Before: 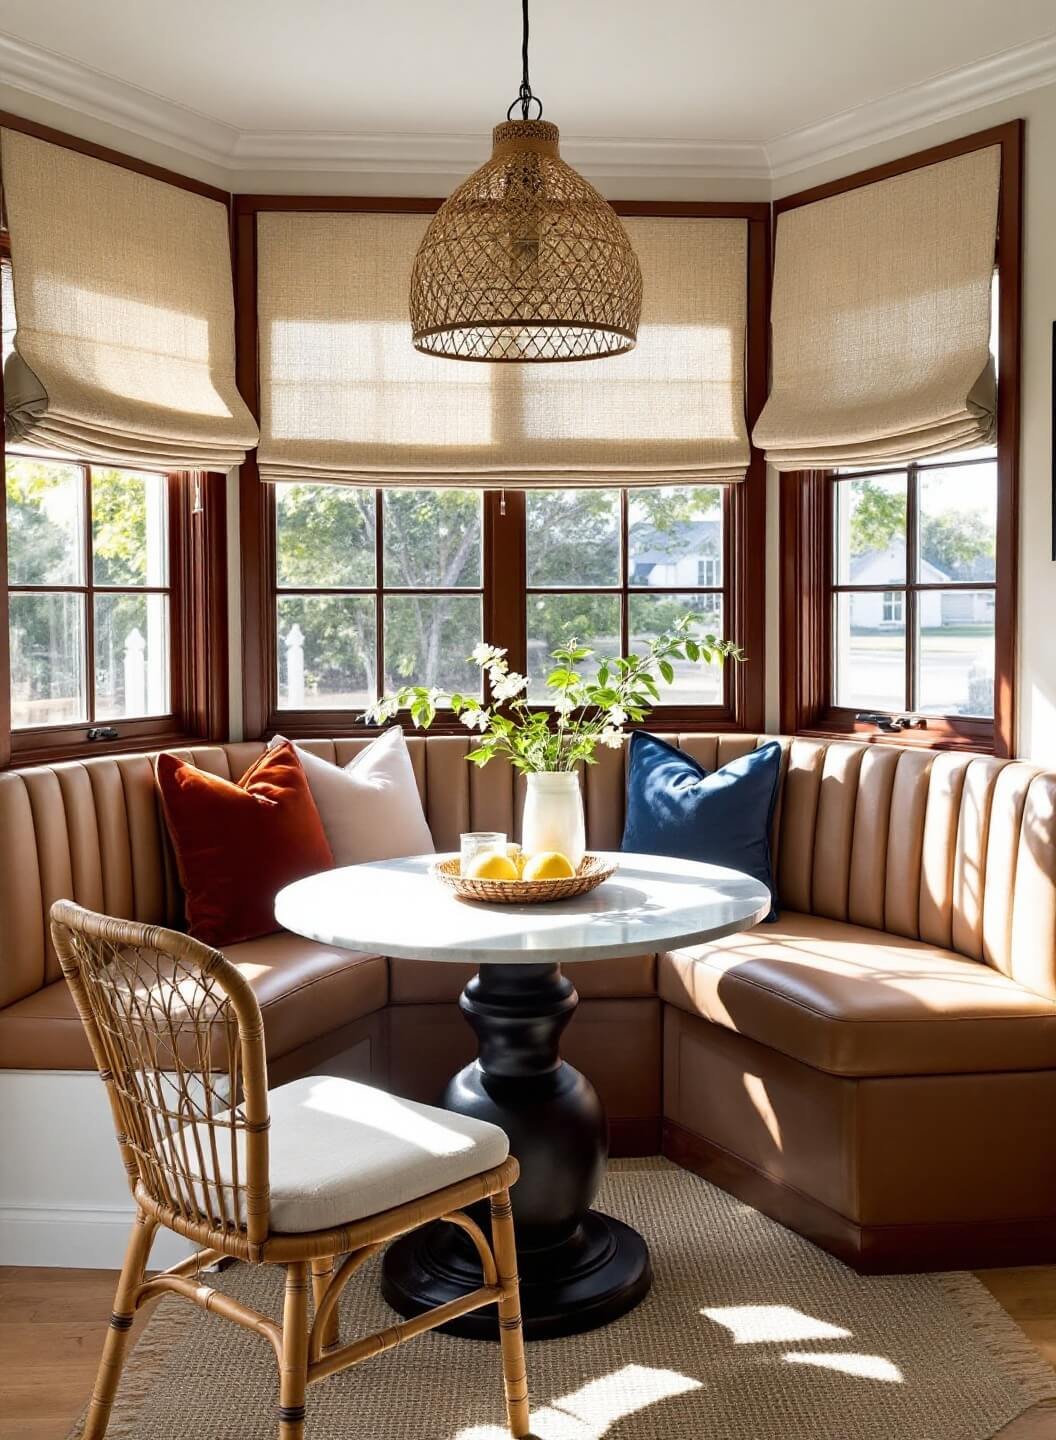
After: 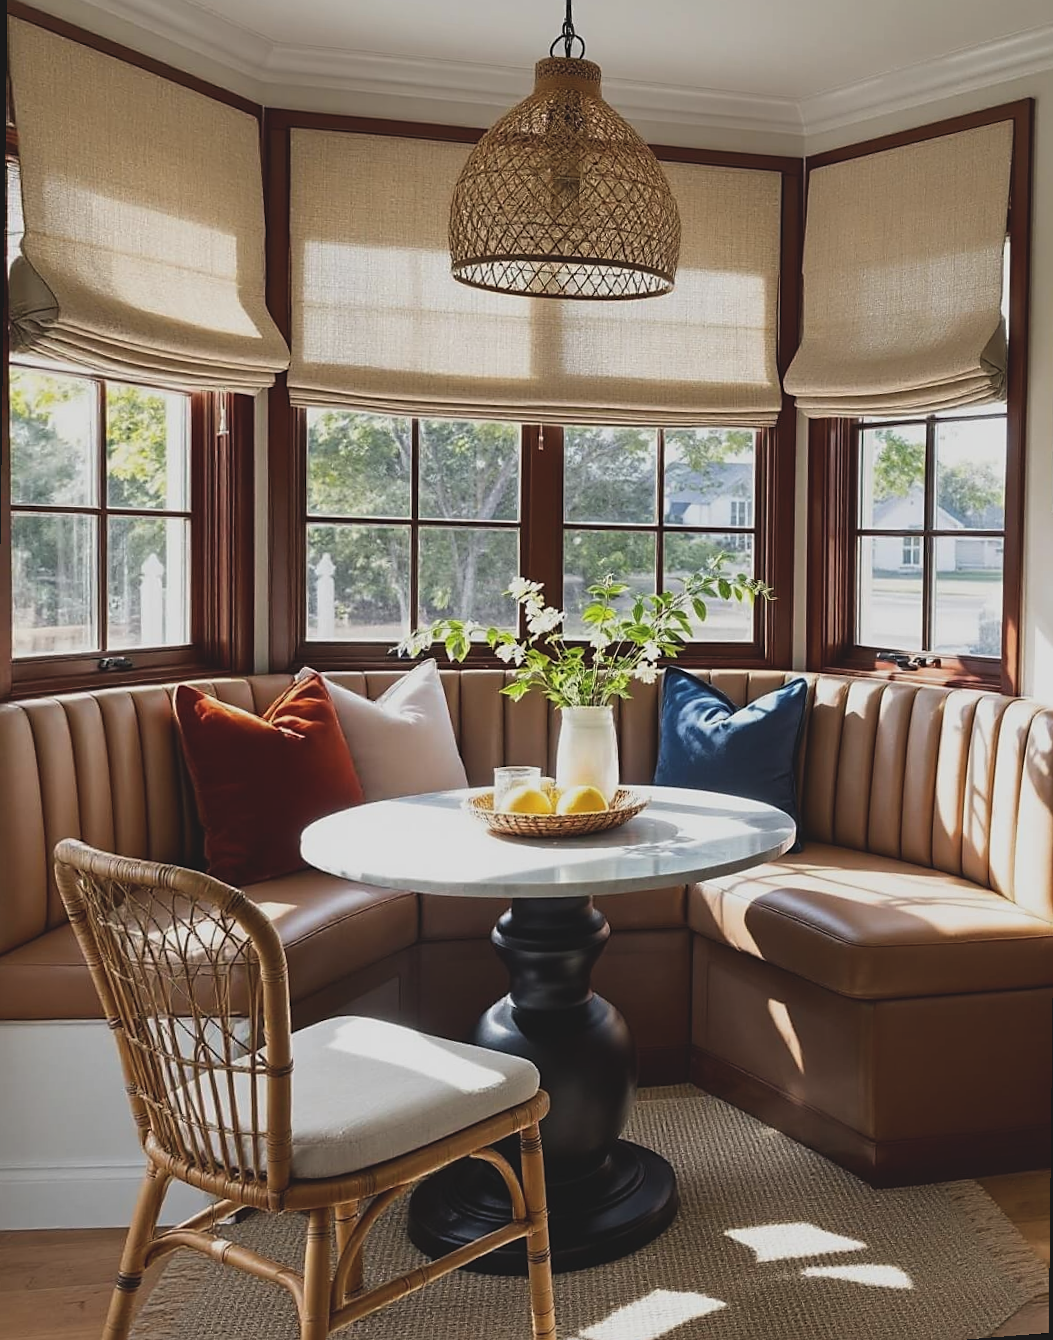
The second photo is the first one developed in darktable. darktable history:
exposure: black level correction -0.015, exposure -0.5 EV, compensate highlight preservation false
sharpen: radius 1.864, amount 0.398, threshold 1.271
rotate and perspective: rotation 0.679°, lens shift (horizontal) 0.136, crop left 0.009, crop right 0.991, crop top 0.078, crop bottom 0.95
